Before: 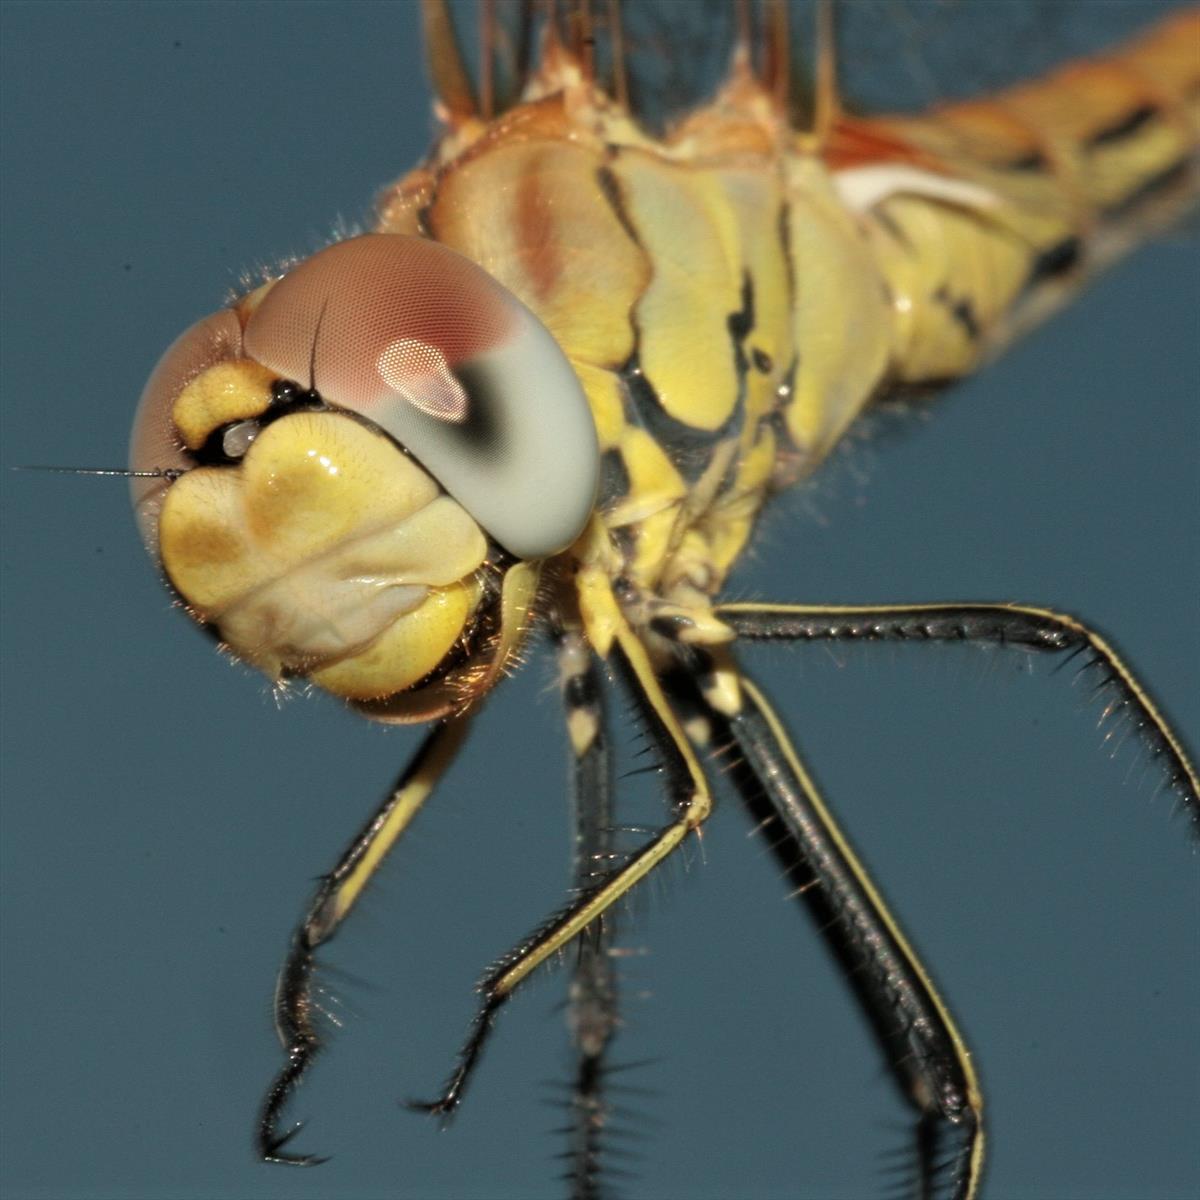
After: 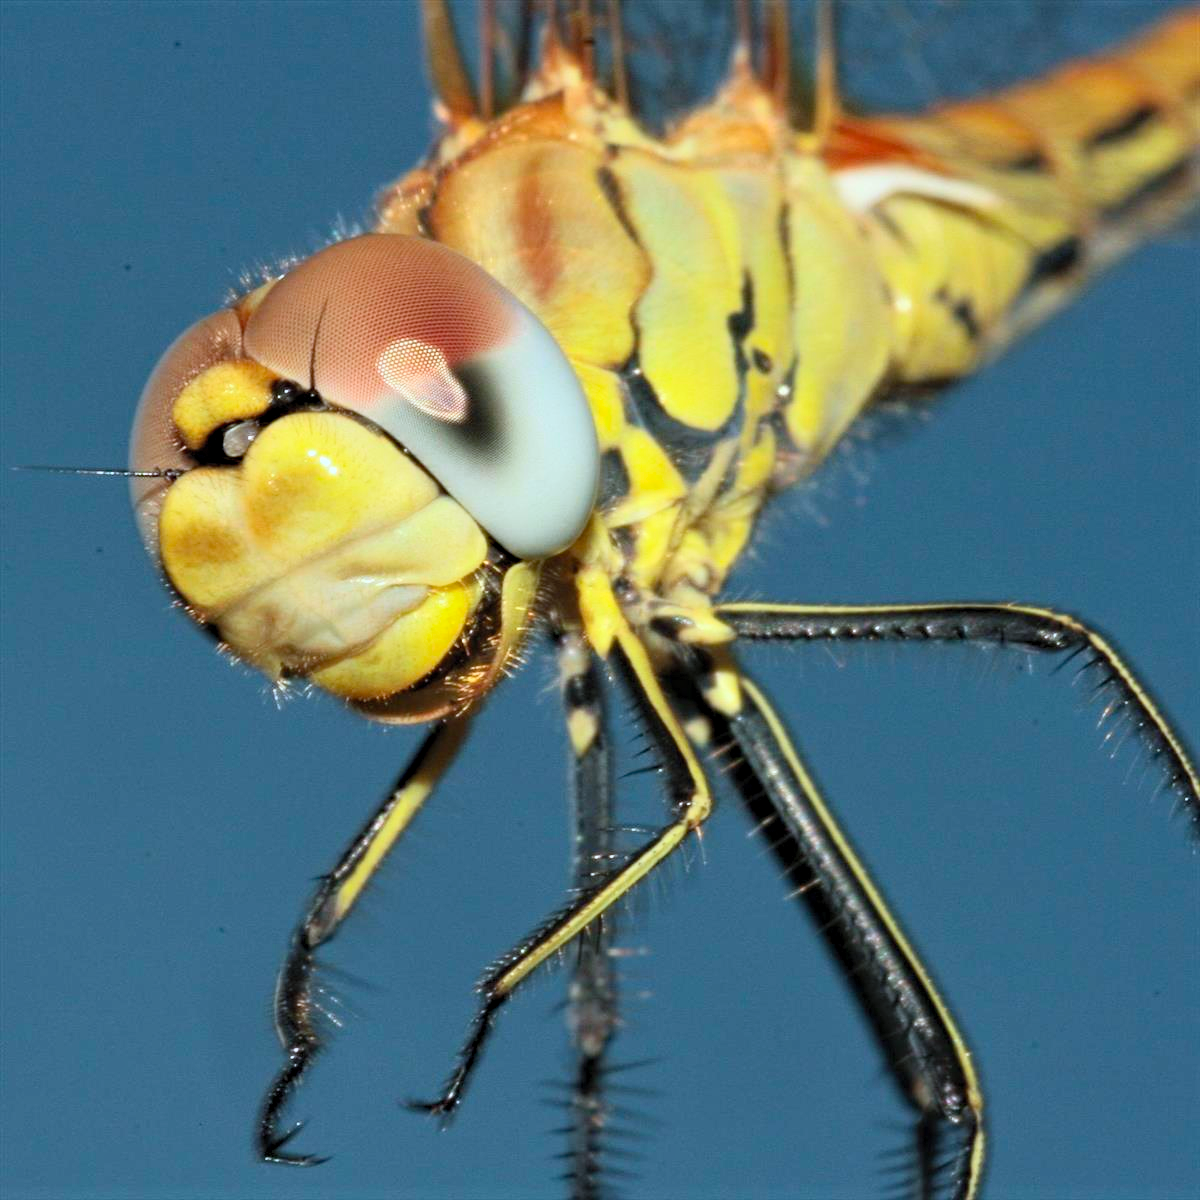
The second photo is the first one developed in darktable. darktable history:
base curve: exposure shift 0, preserve colors none
white balance: red 0.924, blue 1.095
contrast brightness saturation: contrast 0.24, brightness 0.26, saturation 0.39
haze removal: adaptive false
